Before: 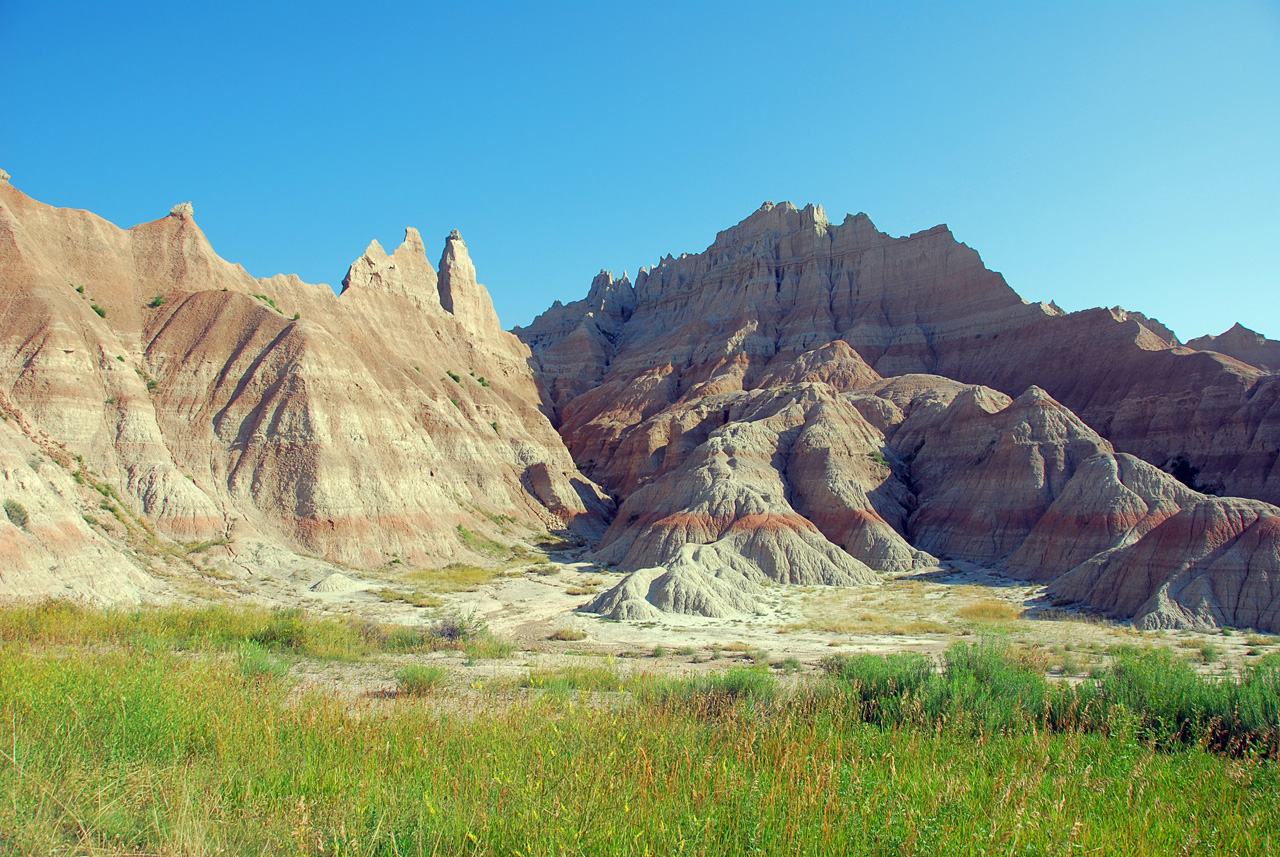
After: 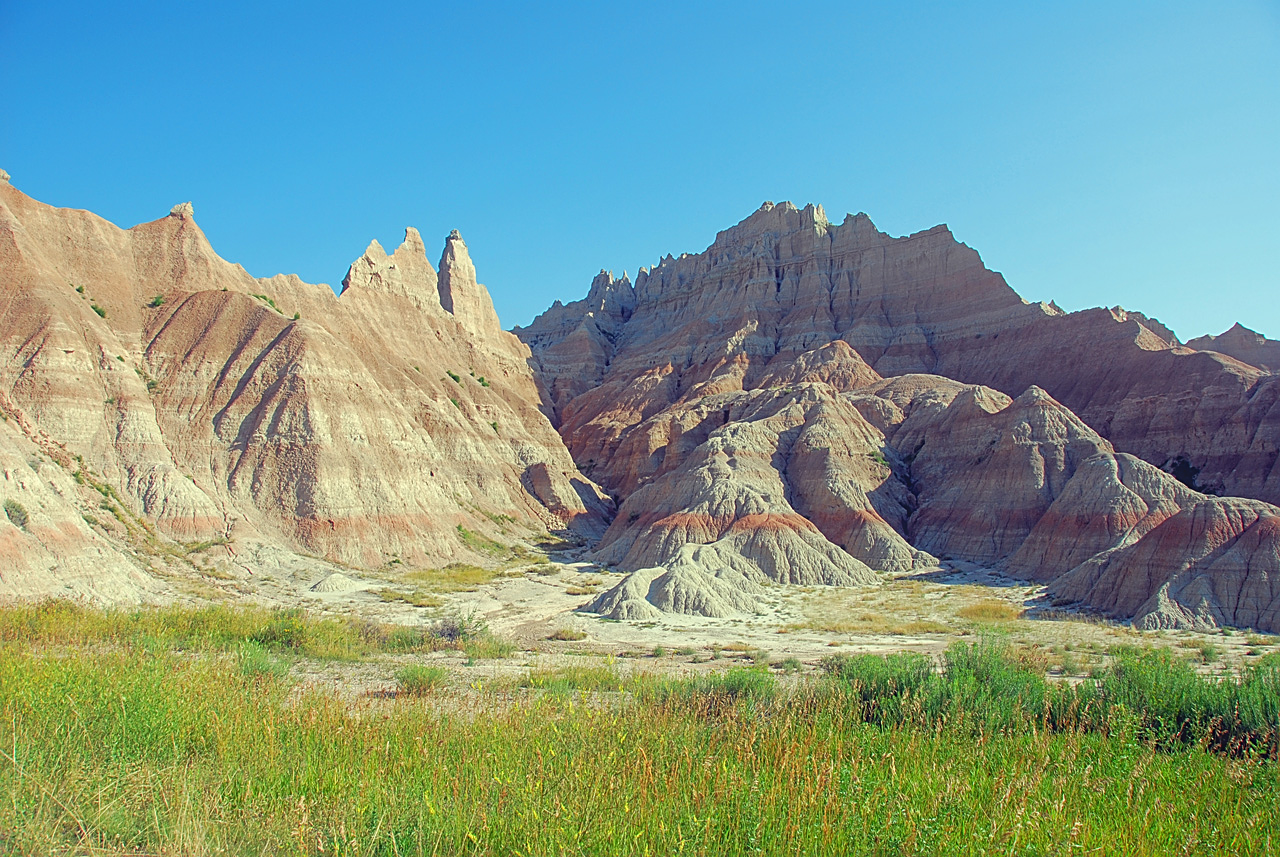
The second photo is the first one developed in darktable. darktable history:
sharpen: on, module defaults
local contrast: highlights 48%, shadows 0%, detail 100%
